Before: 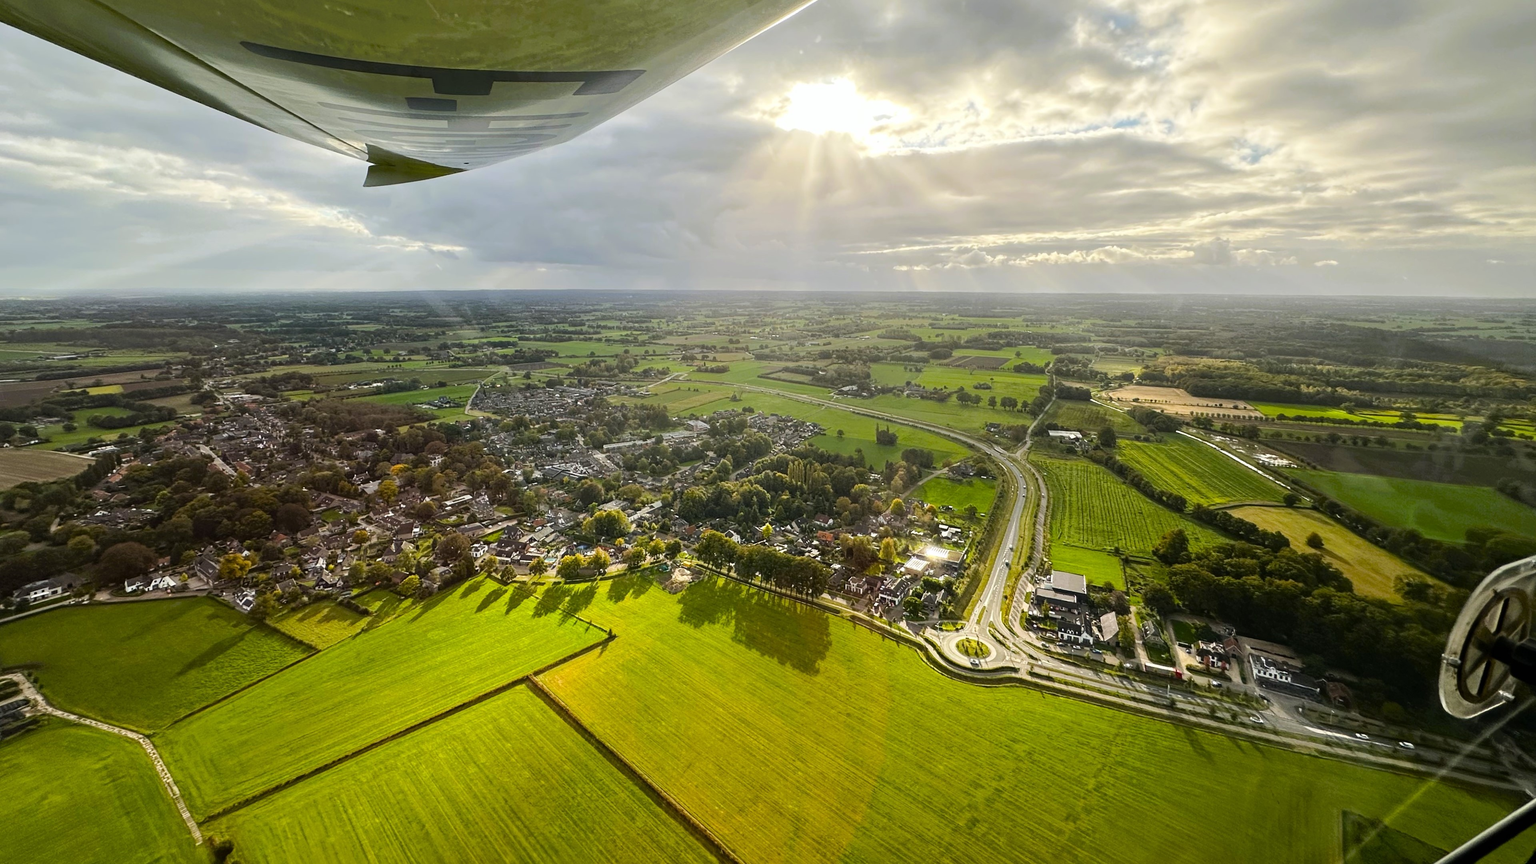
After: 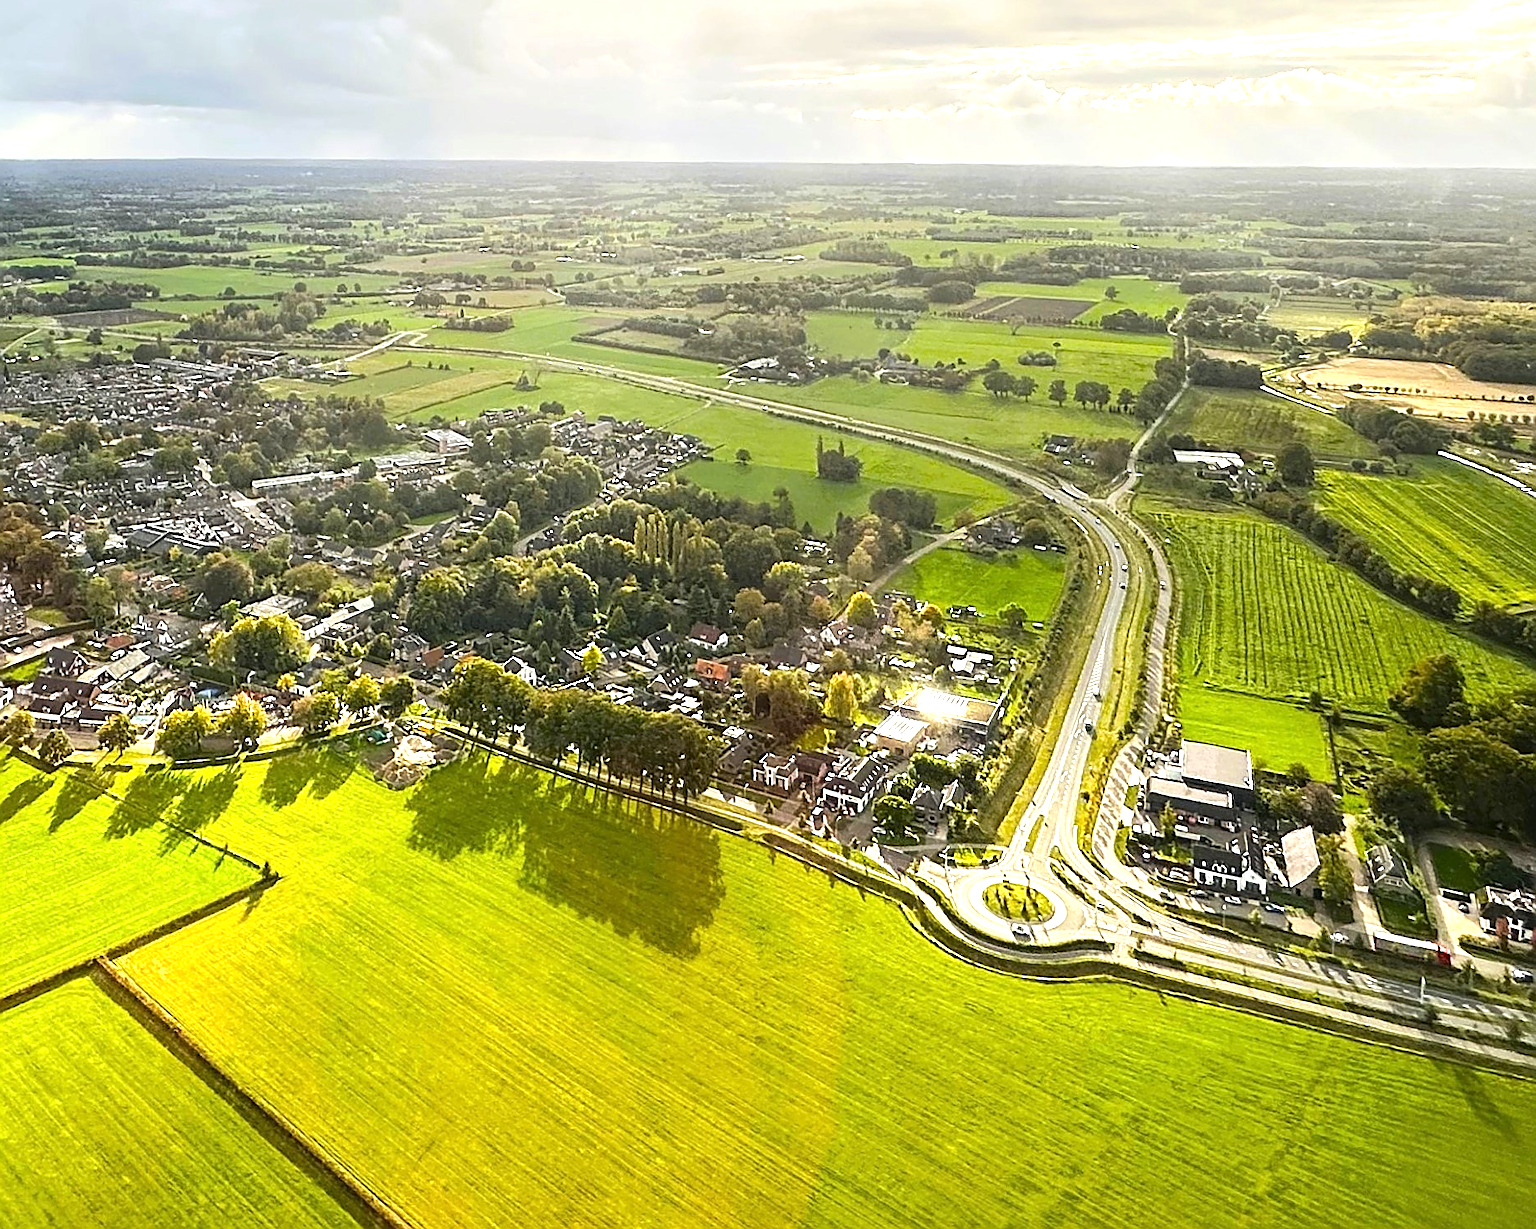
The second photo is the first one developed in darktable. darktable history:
sharpen: radius 1.4, amount 1.25, threshold 0.7
exposure: exposure 0.921 EV, compensate highlight preservation false
crop: left 31.379%, top 24.658%, right 20.326%, bottom 6.628%
